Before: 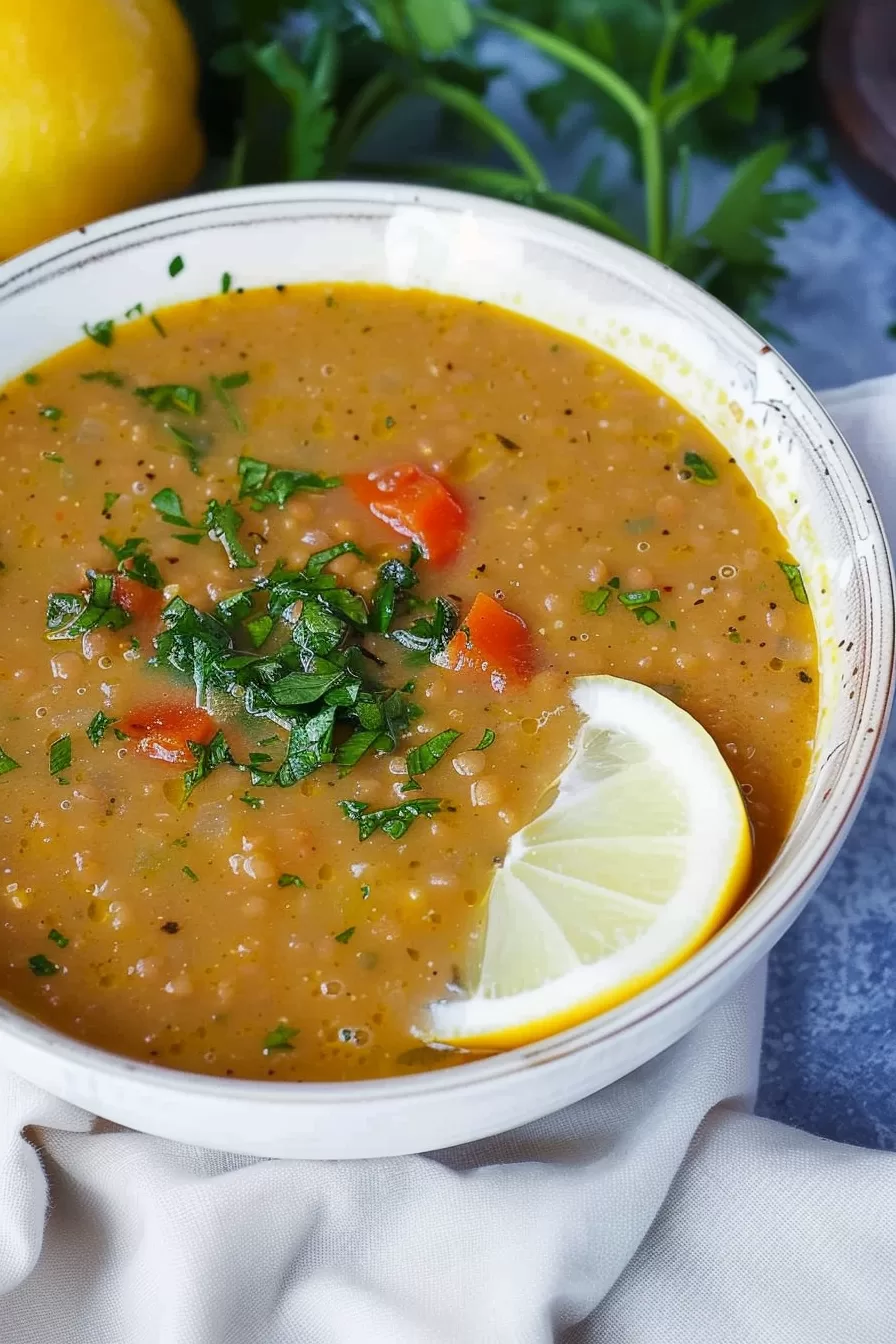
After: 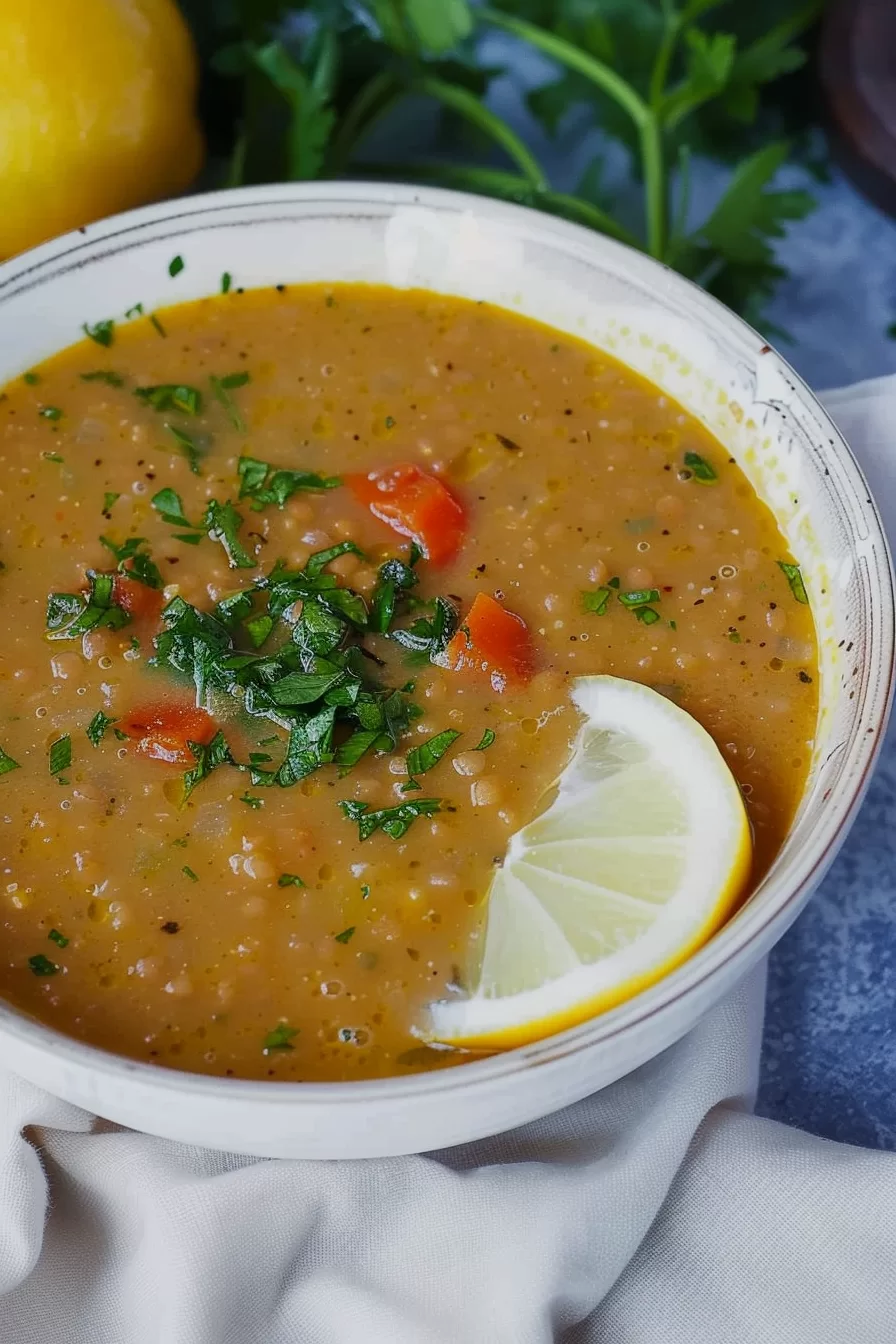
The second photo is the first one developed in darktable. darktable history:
exposure: exposure -0.392 EV, compensate highlight preservation false
